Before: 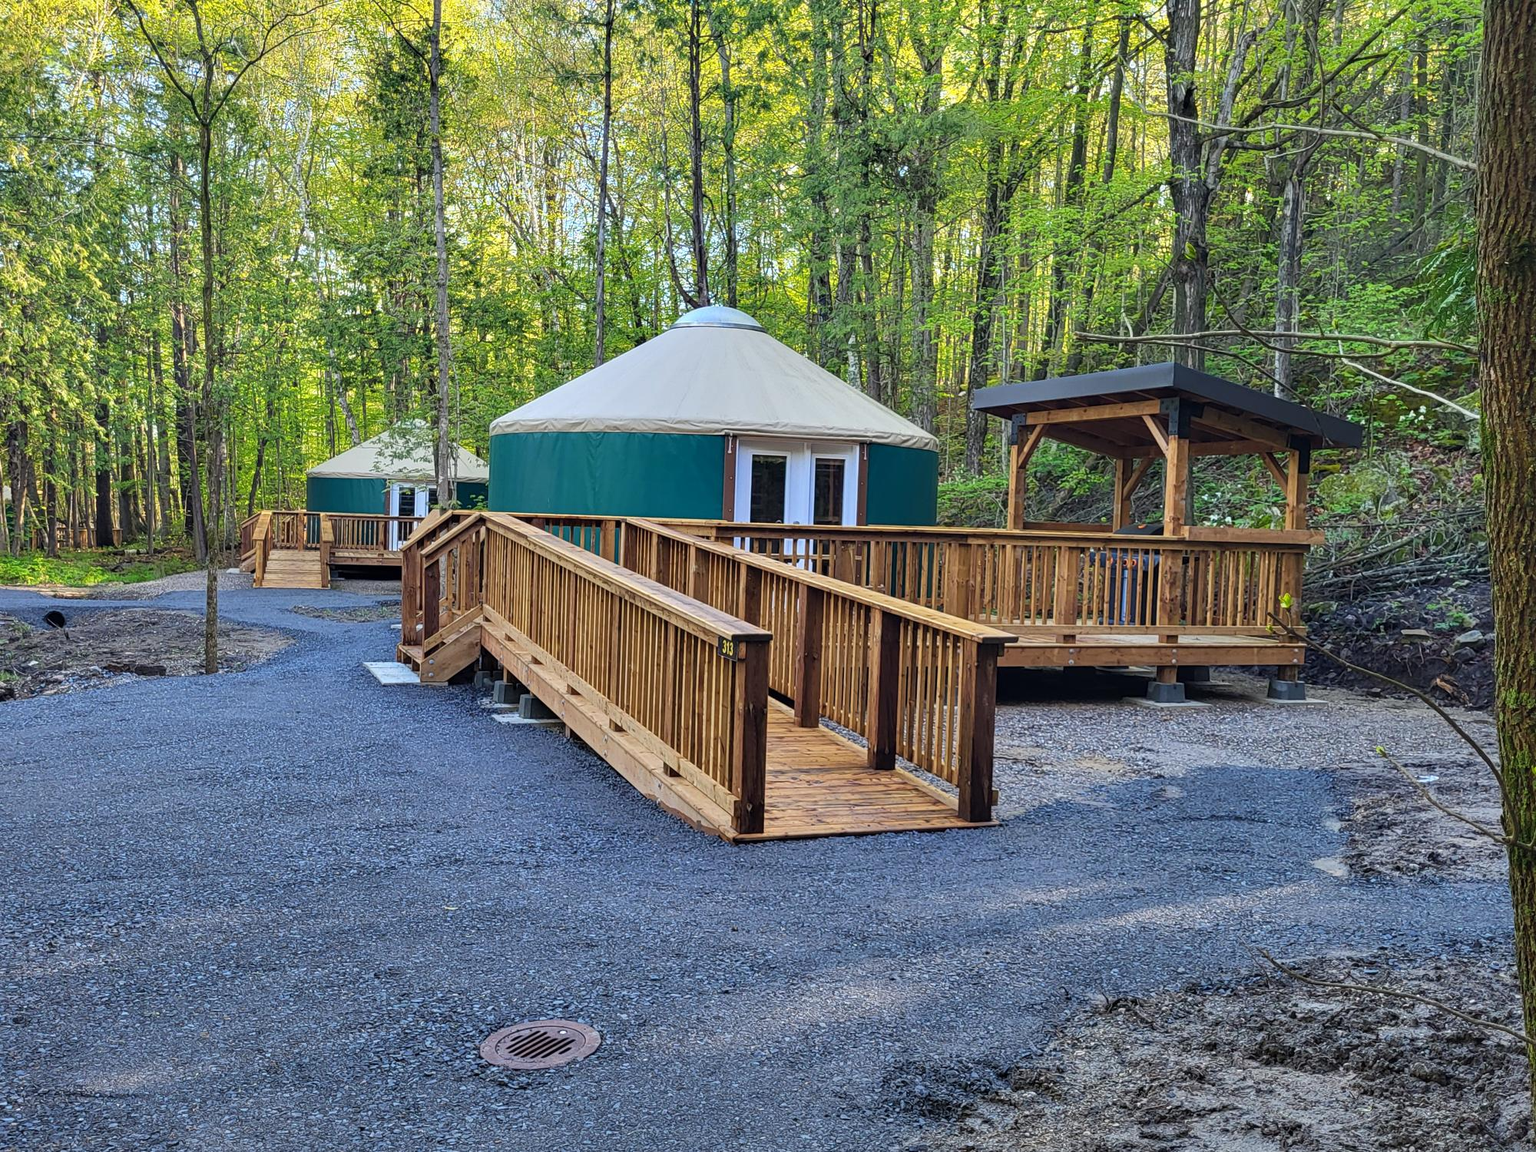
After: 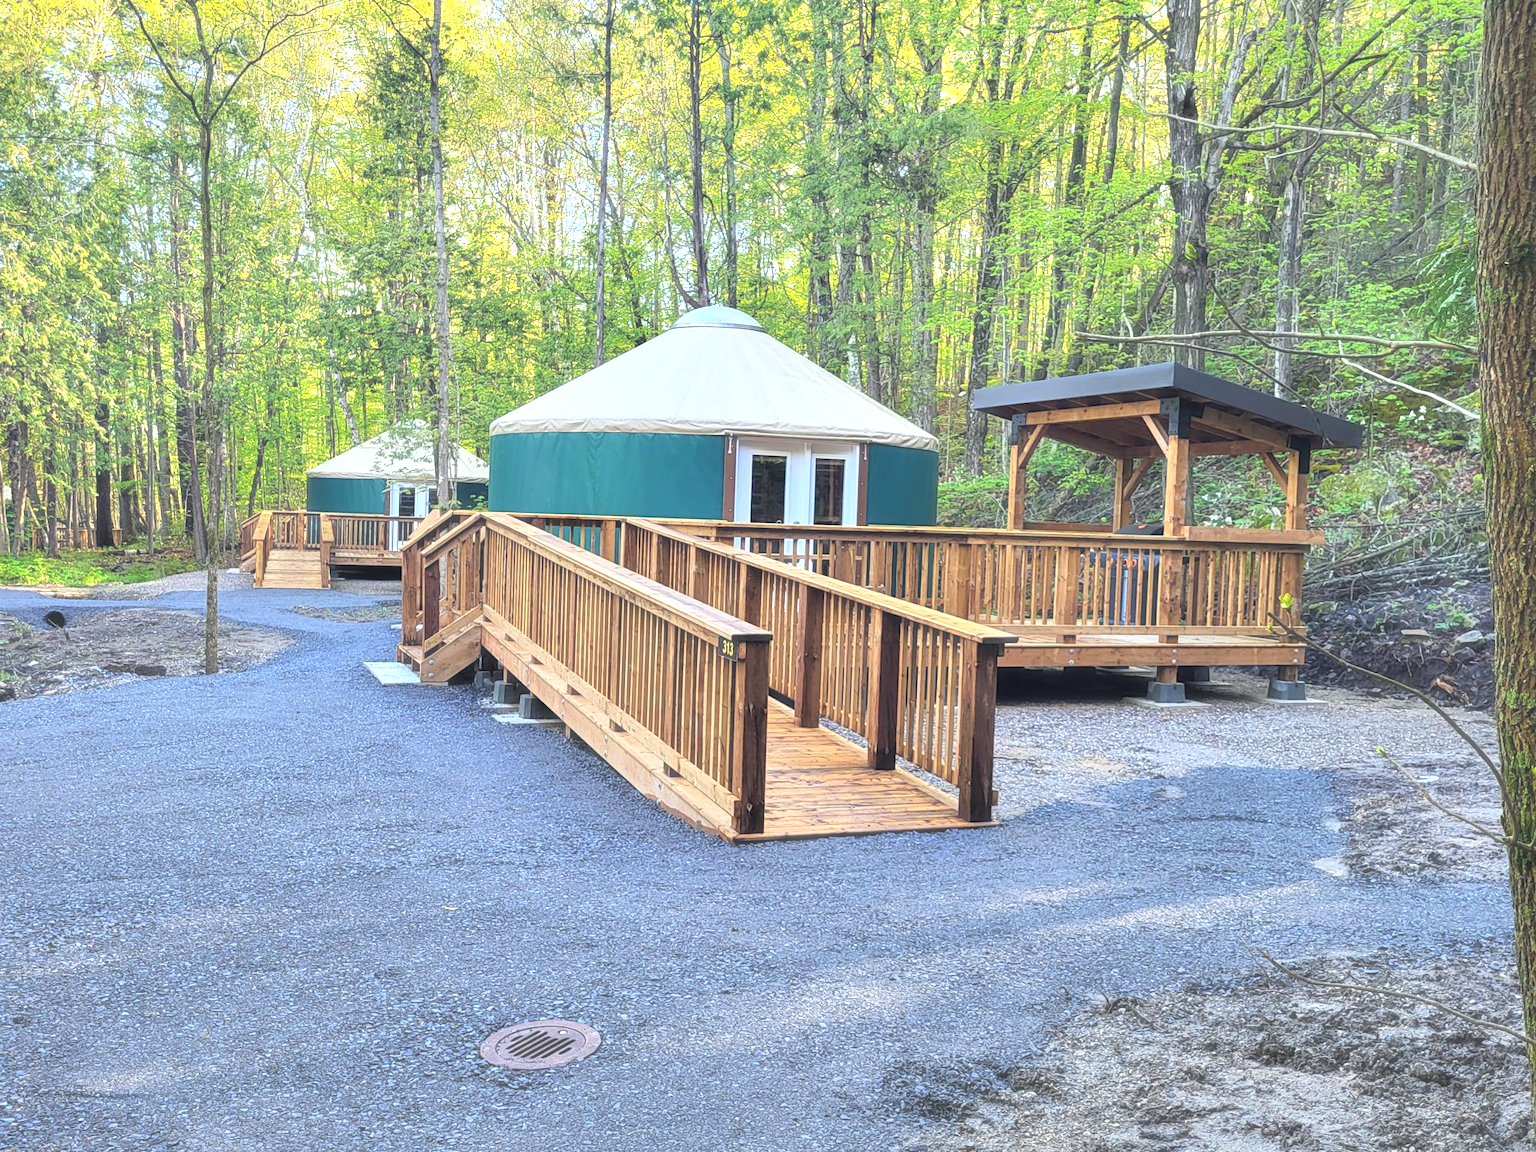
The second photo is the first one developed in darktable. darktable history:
haze removal: strength -0.1, adaptive false
exposure: black level correction 0, exposure 0.7 EV, compensate exposure bias true, compensate highlight preservation false
contrast brightness saturation: brightness 0.15
